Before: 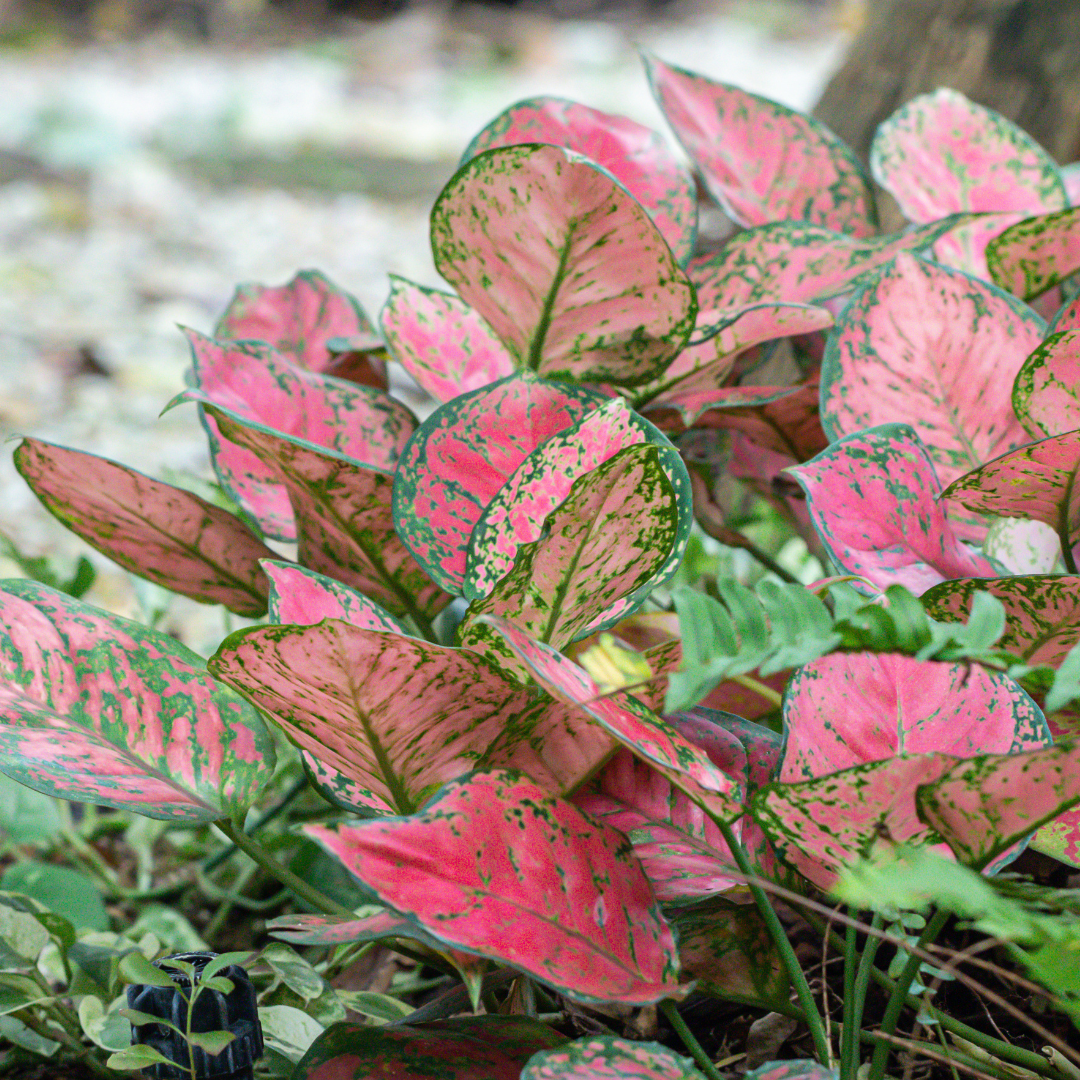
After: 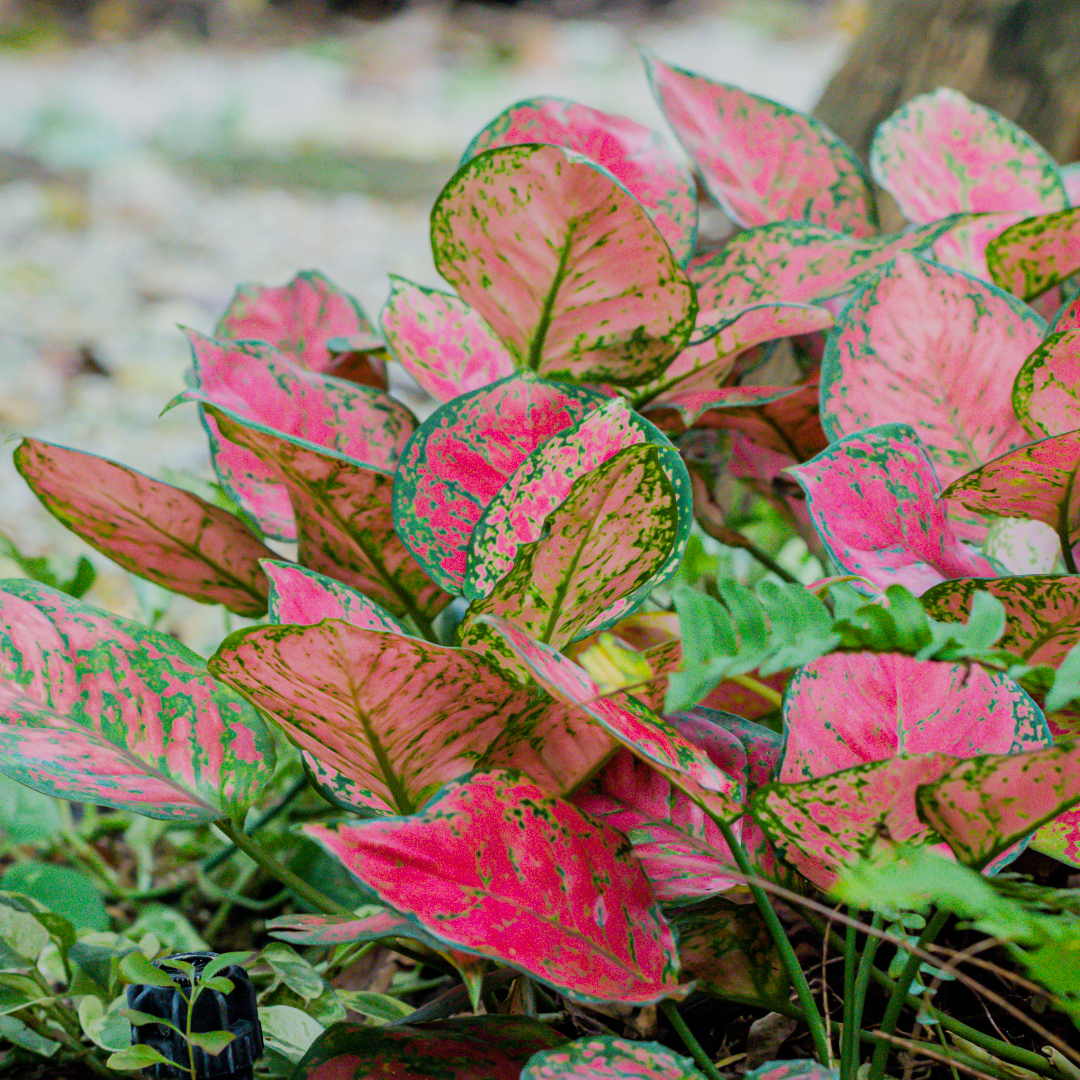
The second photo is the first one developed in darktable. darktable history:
filmic rgb: black relative exposure -7.65 EV, white relative exposure 4.56 EV, hardness 3.61
color balance rgb: perceptual saturation grading › global saturation 30%, global vibrance 20%
